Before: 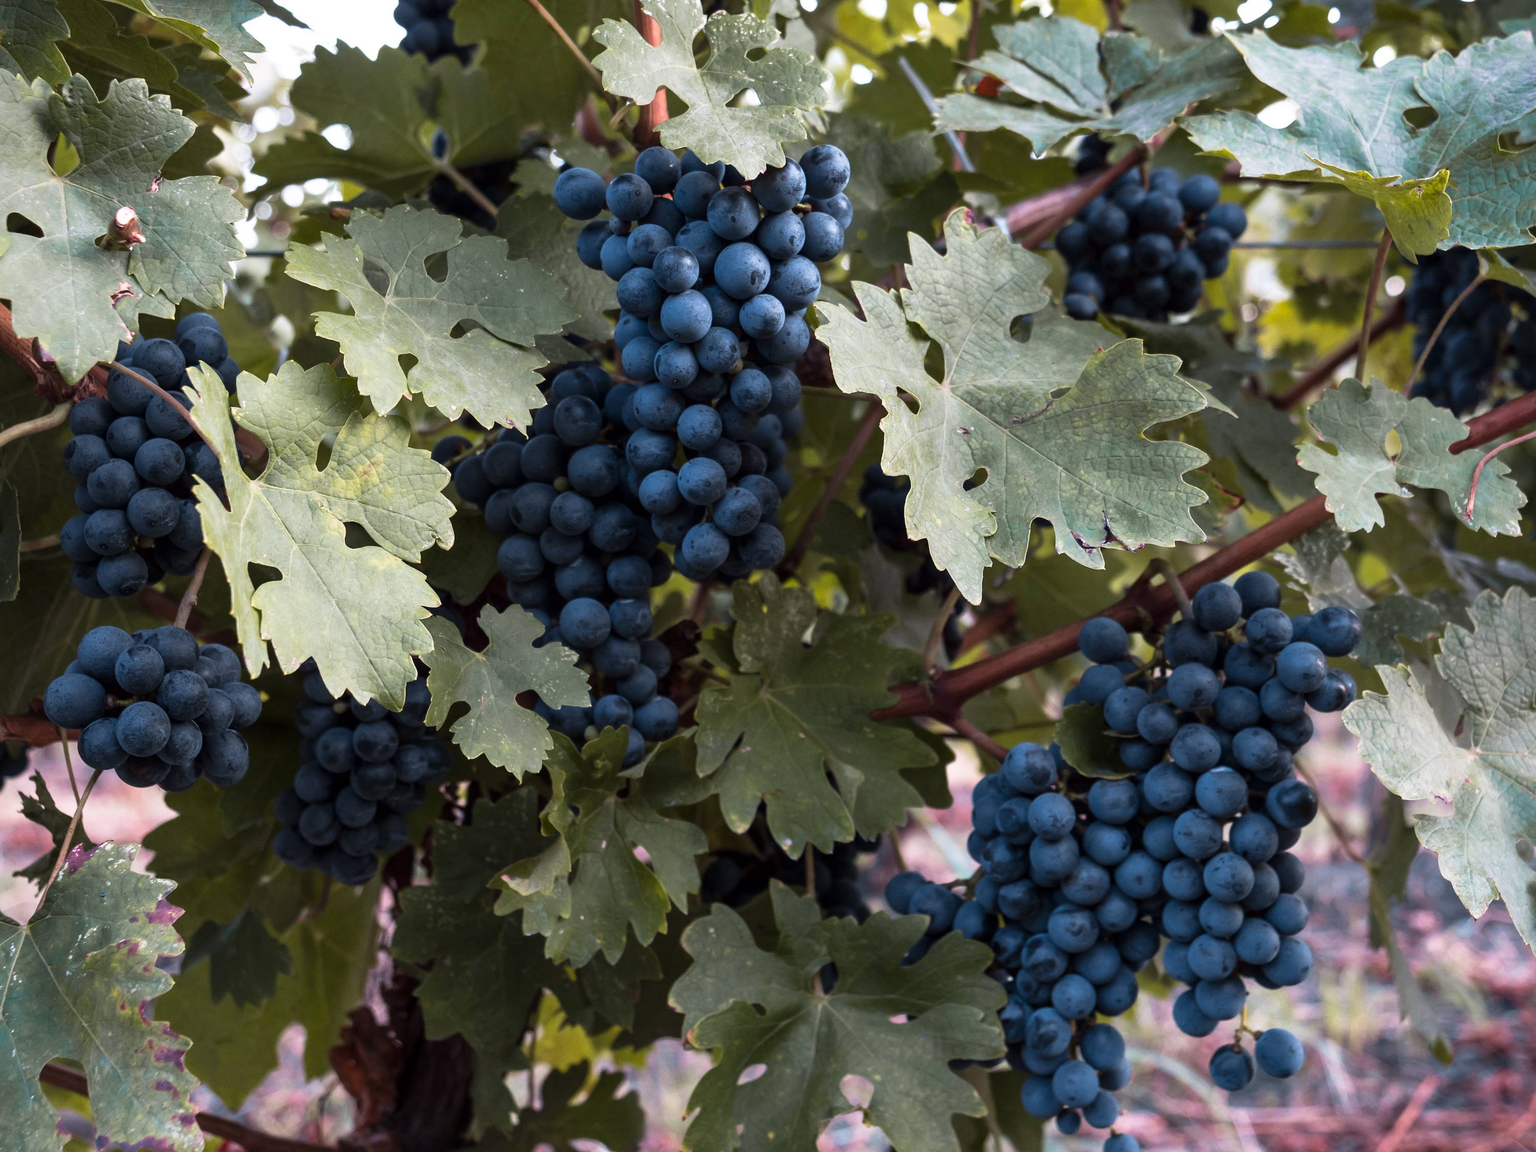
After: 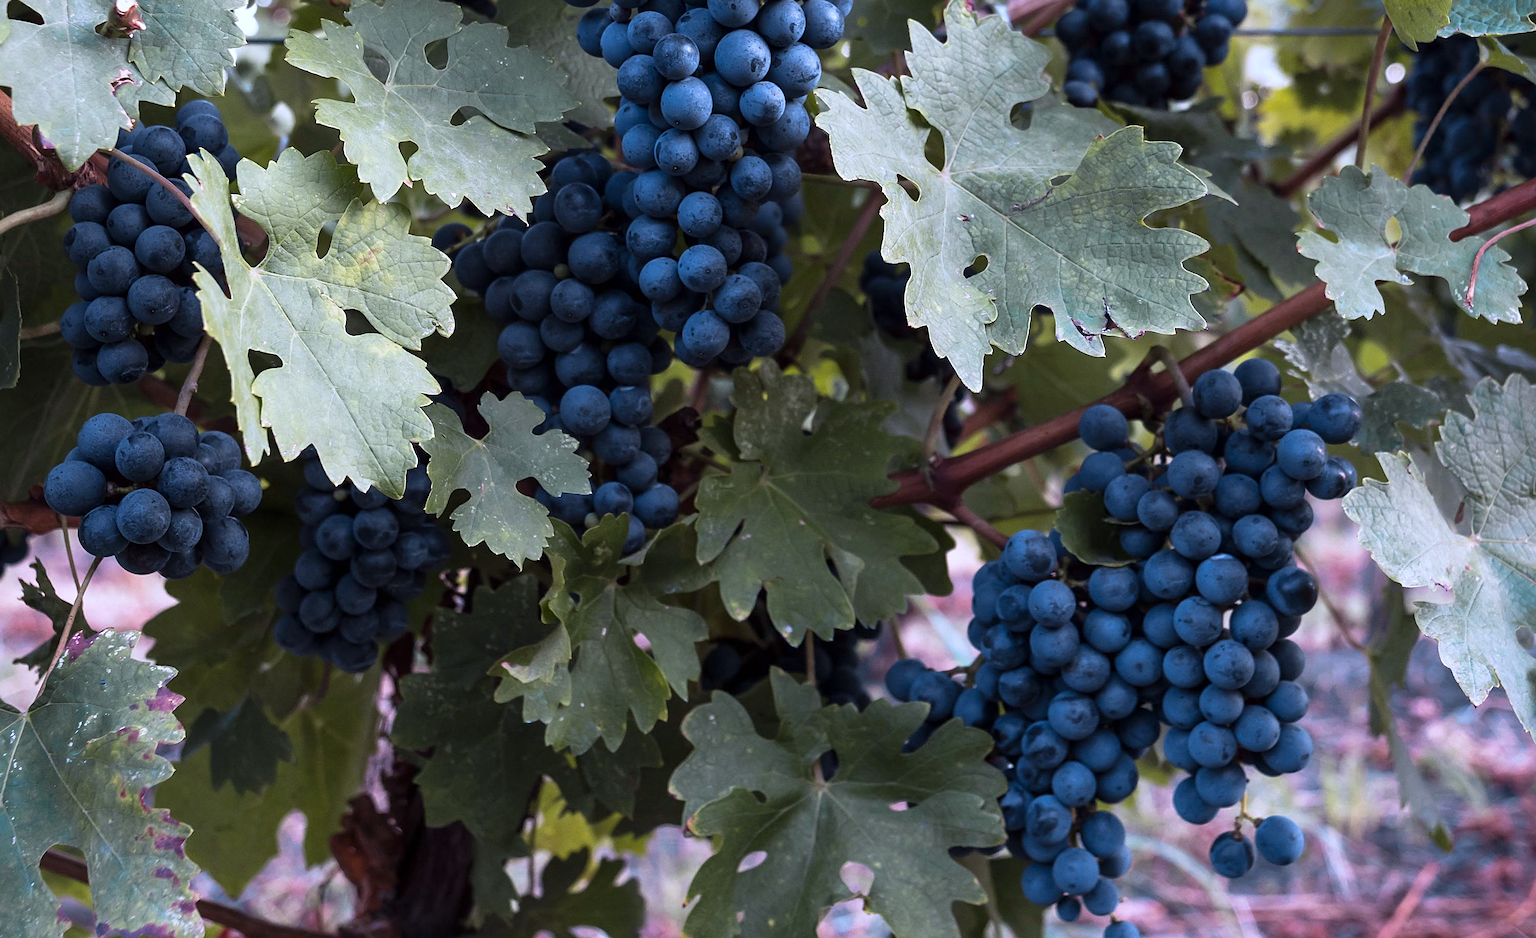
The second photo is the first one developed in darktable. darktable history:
sharpen: on, module defaults
crop and rotate: top 18.507%
color calibration: illuminant as shot in camera, x 0.37, y 0.382, temperature 4313.32 K
